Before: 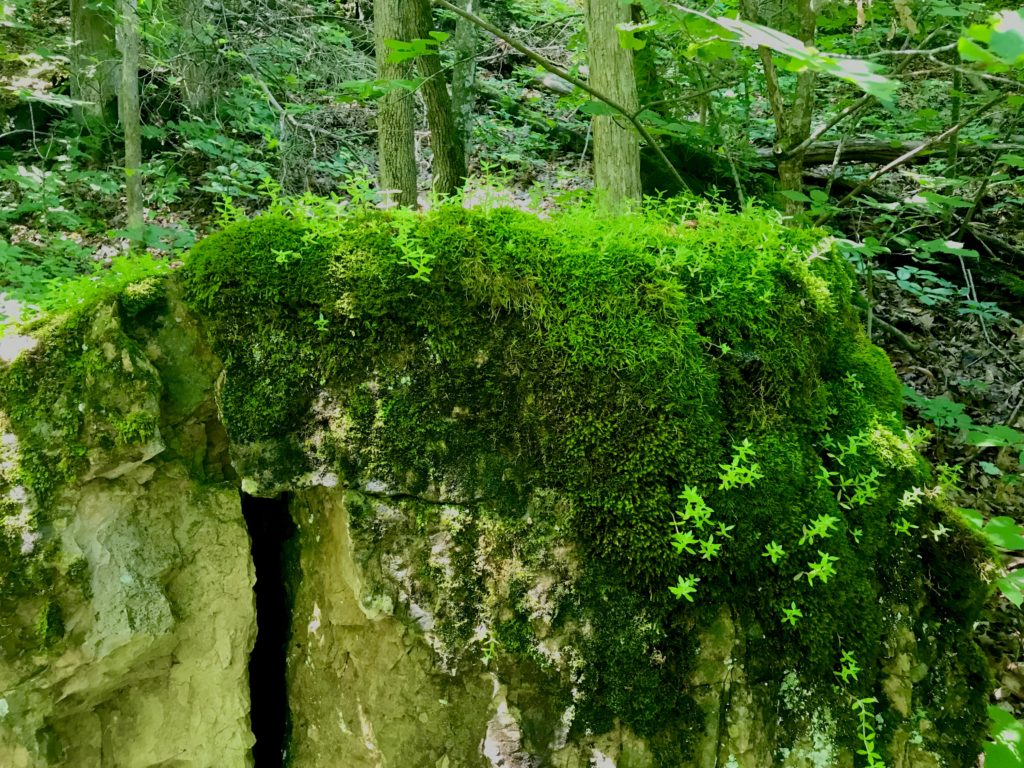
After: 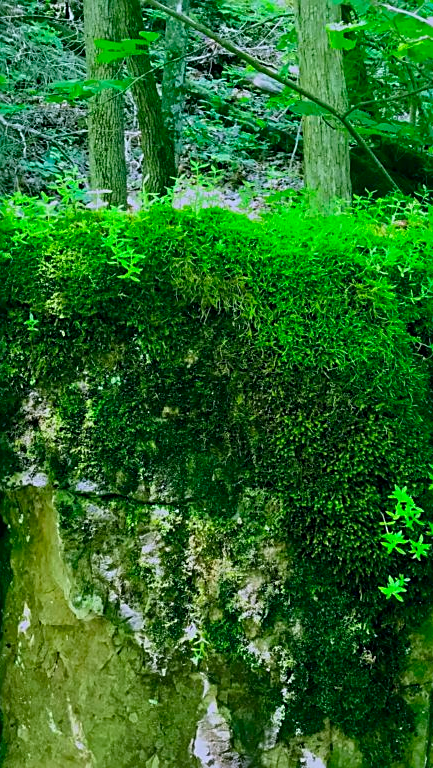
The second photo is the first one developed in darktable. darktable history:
color correction: highlights a* 17.71, highlights b* 18.87
sharpen: on, module defaults
color calibration: illuminant custom, x 0.431, y 0.395, temperature 3124.57 K
crop: left 28.365%, right 29.289%
